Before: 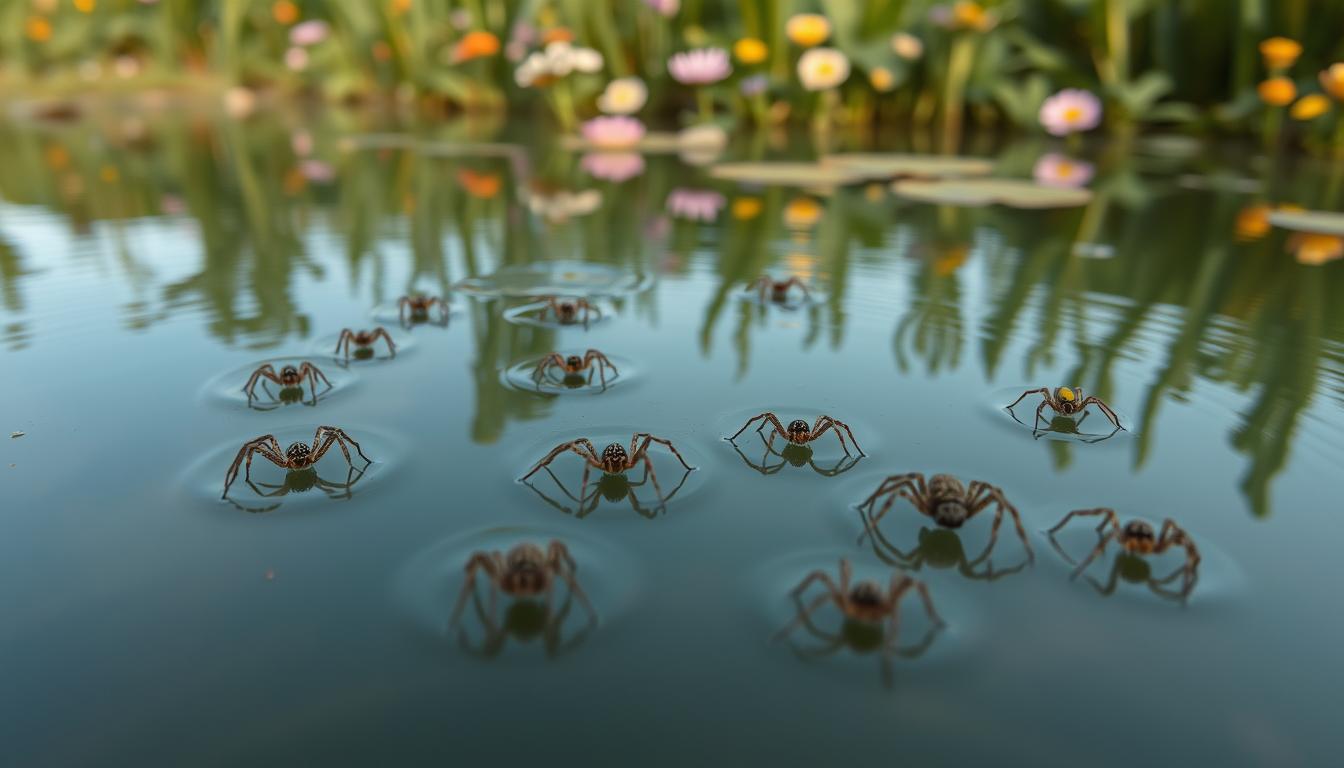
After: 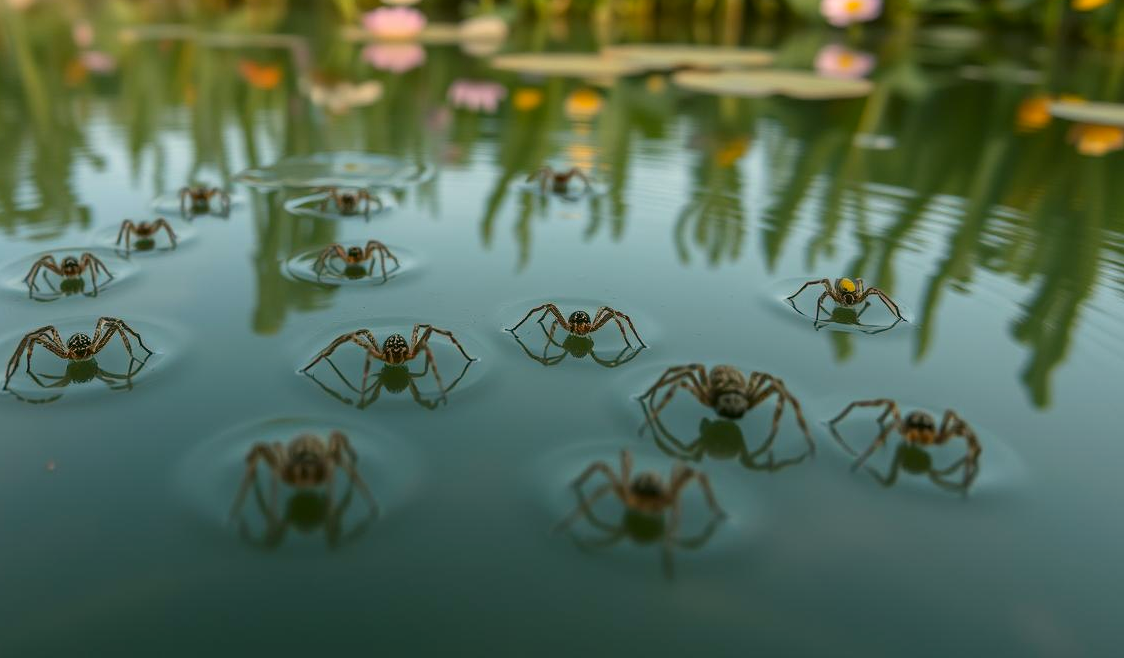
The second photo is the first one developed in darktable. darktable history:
color correction: highlights a* 4.02, highlights b* 4.98, shadows a* -7.55, shadows b* 4.98
crop: left 16.315%, top 14.246%
white balance: emerald 1
